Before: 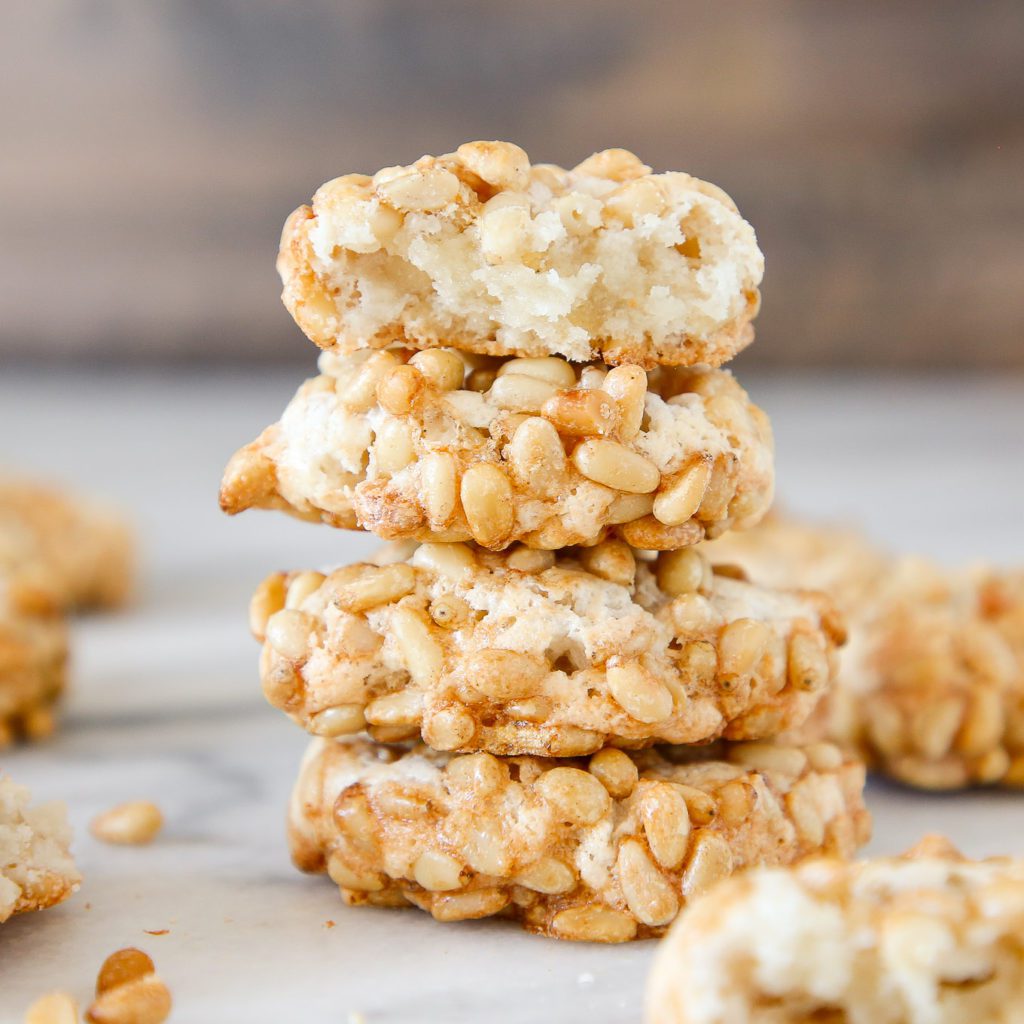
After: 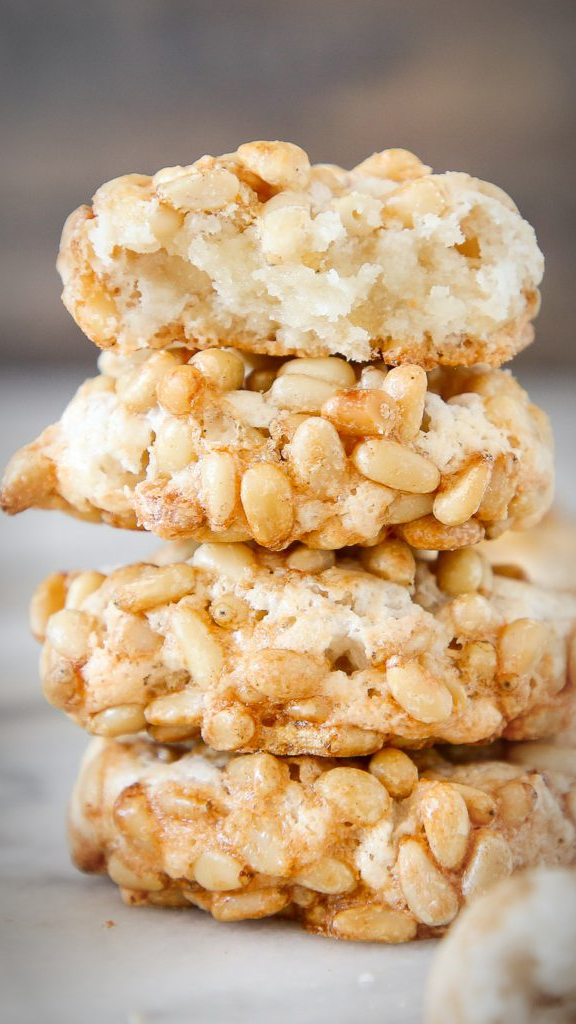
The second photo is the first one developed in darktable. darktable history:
vignetting: automatic ratio true
crop: left 21.496%, right 22.254%
